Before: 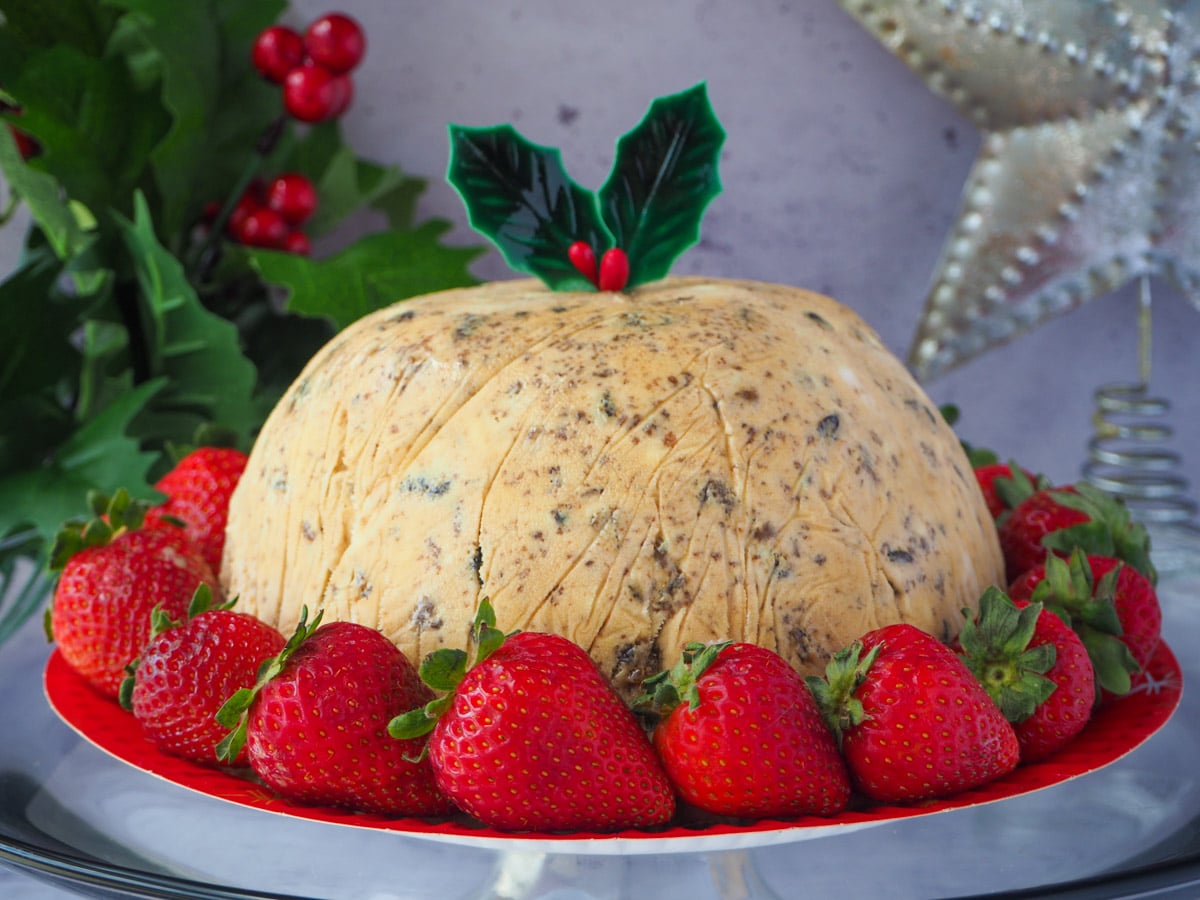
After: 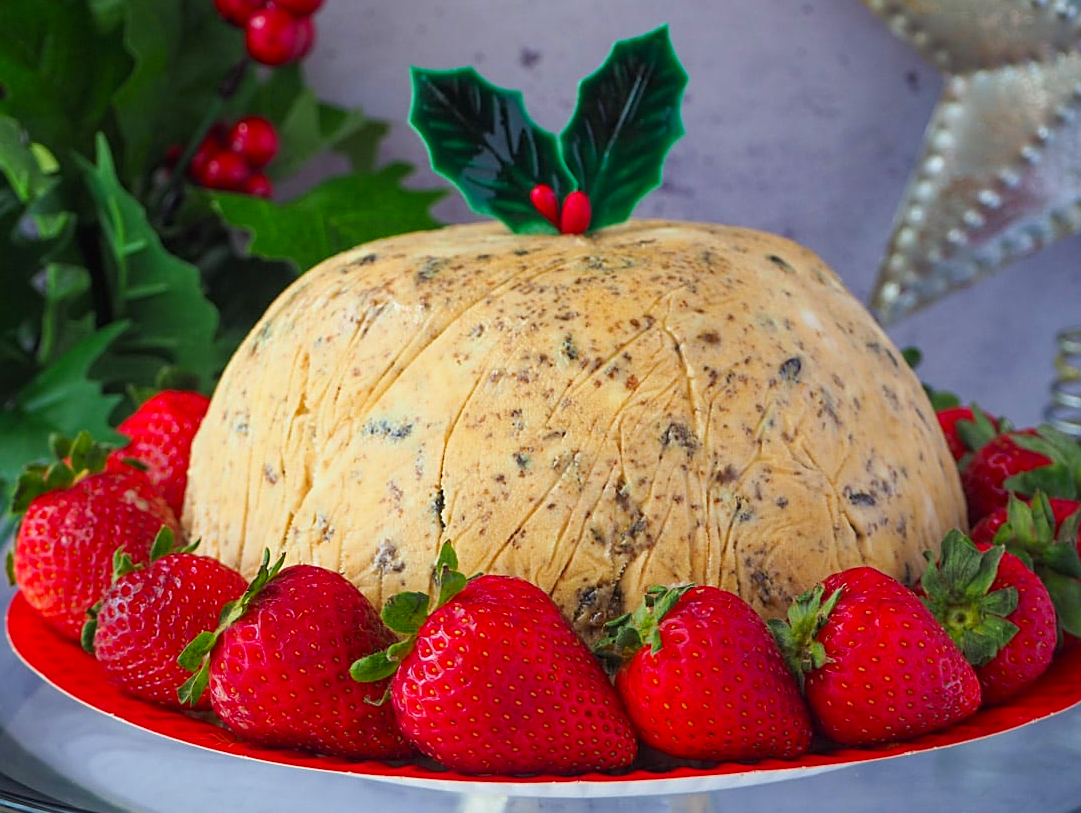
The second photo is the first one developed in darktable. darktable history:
crop: left 3.189%, top 6.385%, right 6.716%, bottom 3.261%
contrast brightness saturation: saturation 0.183
sharpen: on, module defaults
